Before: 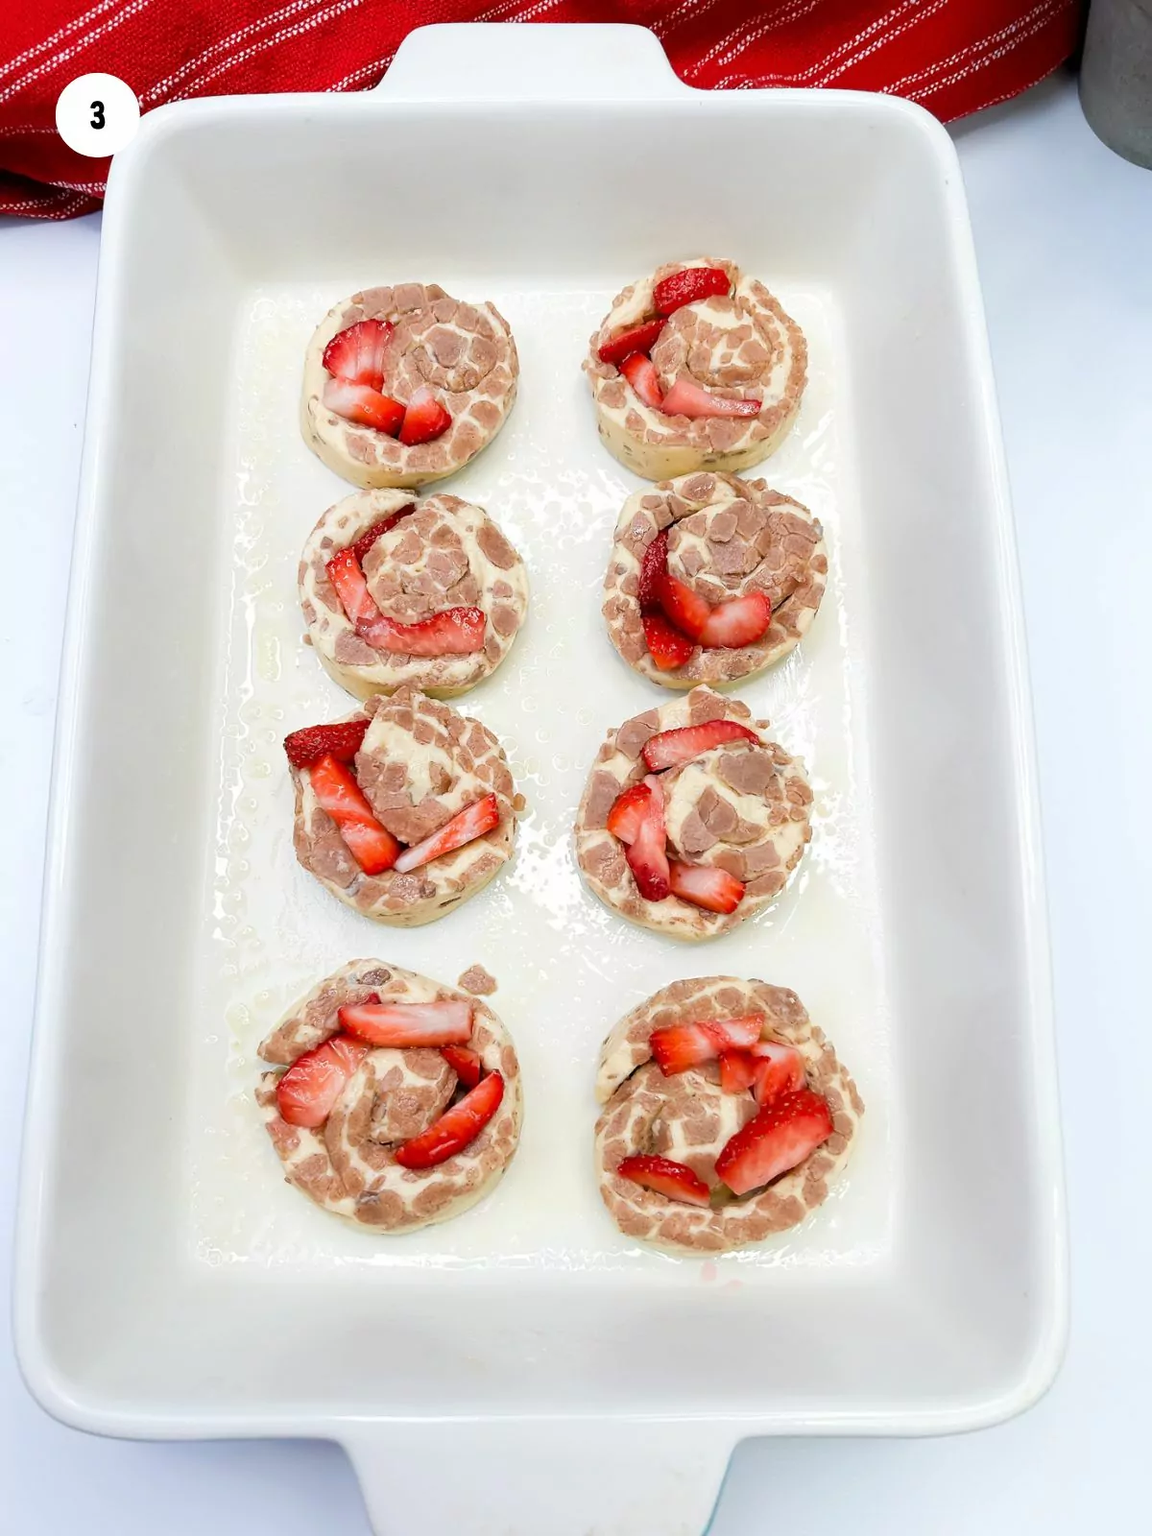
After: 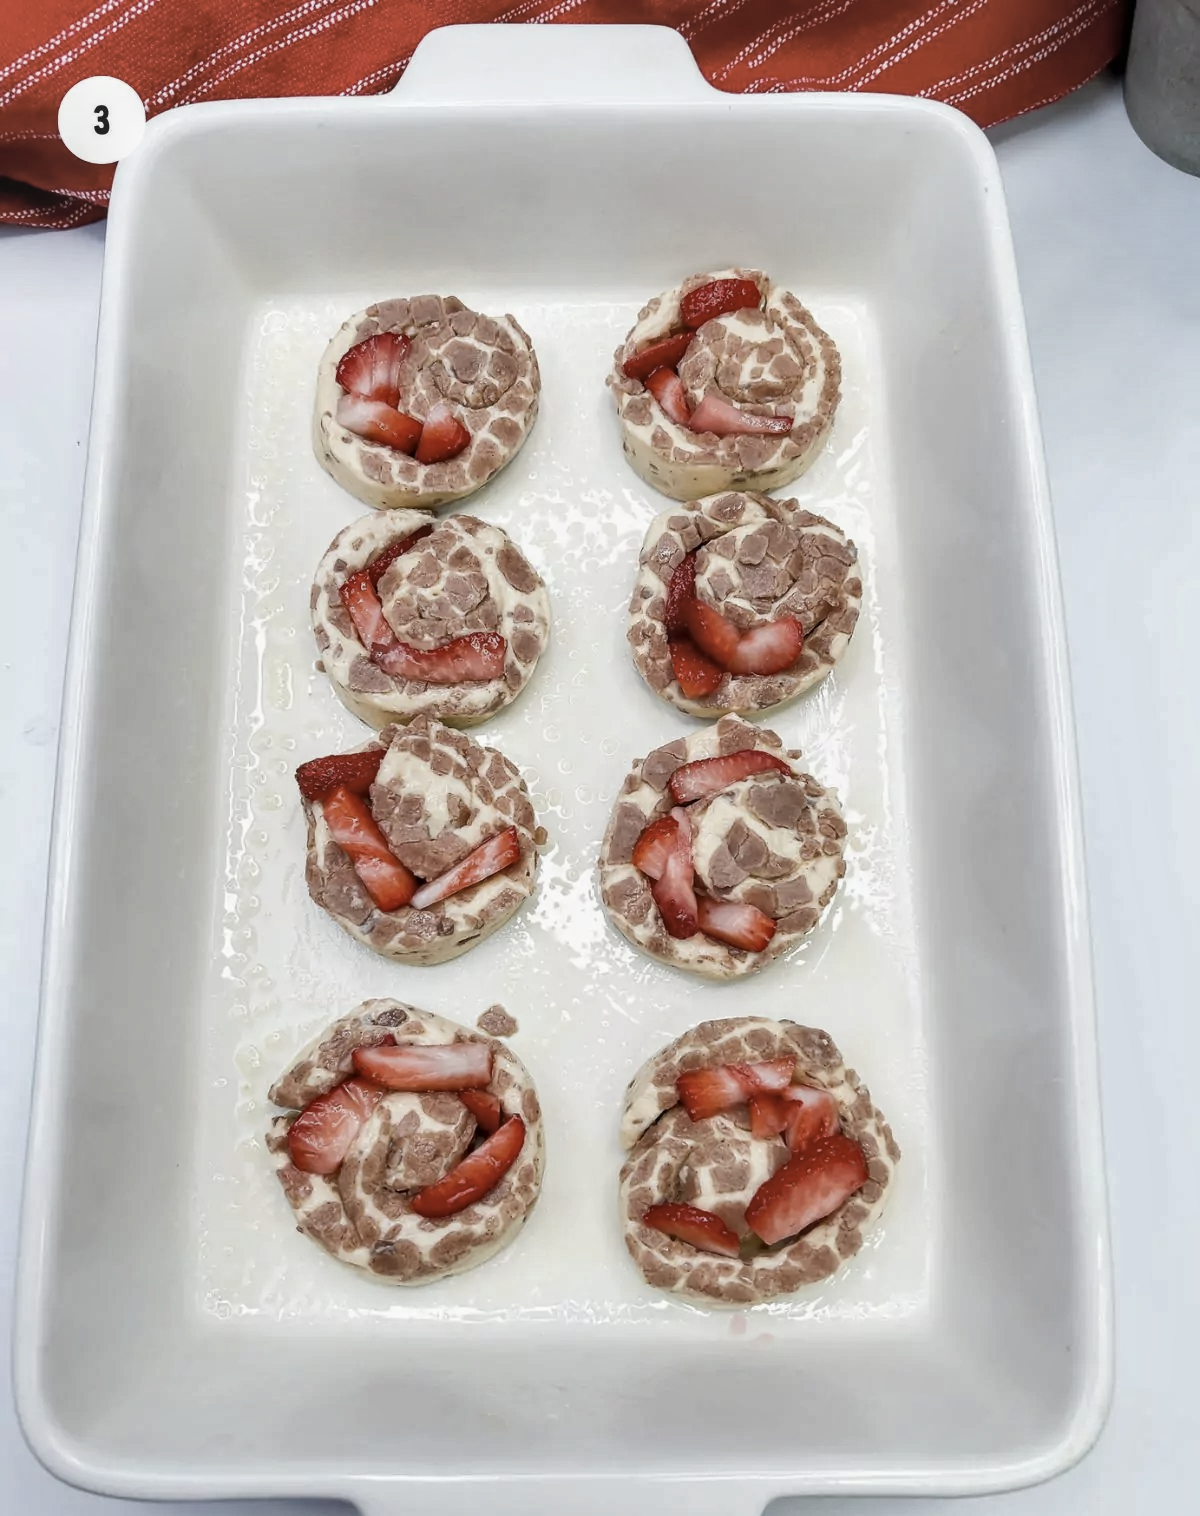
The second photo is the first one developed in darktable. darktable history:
shadows and highlights: shadows 33.75, highlights -47.72, compress 49.54%, soften with gaussian
crop and rotate: top 0.007%, bottom 5.204%
contrast brightness saturation: contrast -0.06, saturation -0.419
local contrast: on, module defaults
